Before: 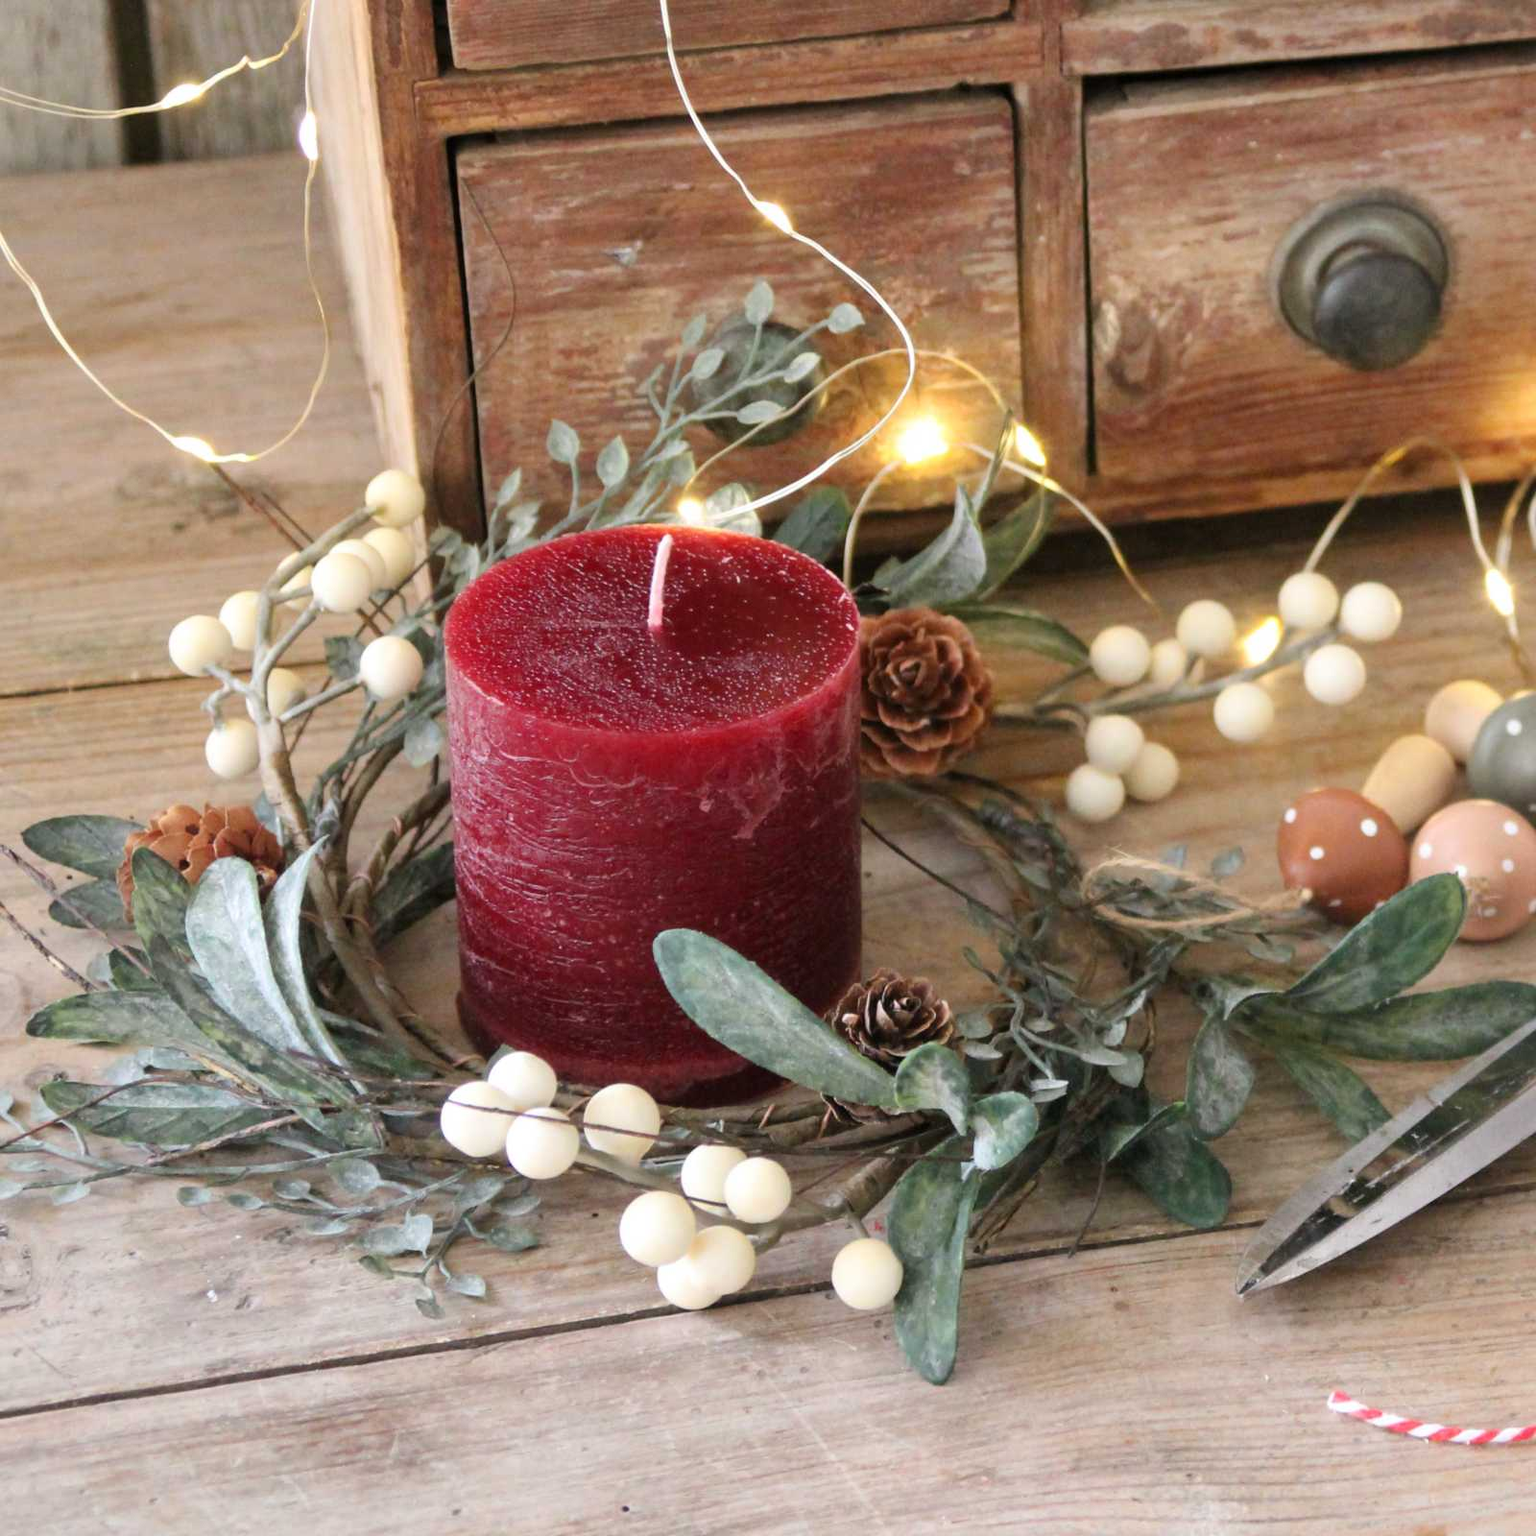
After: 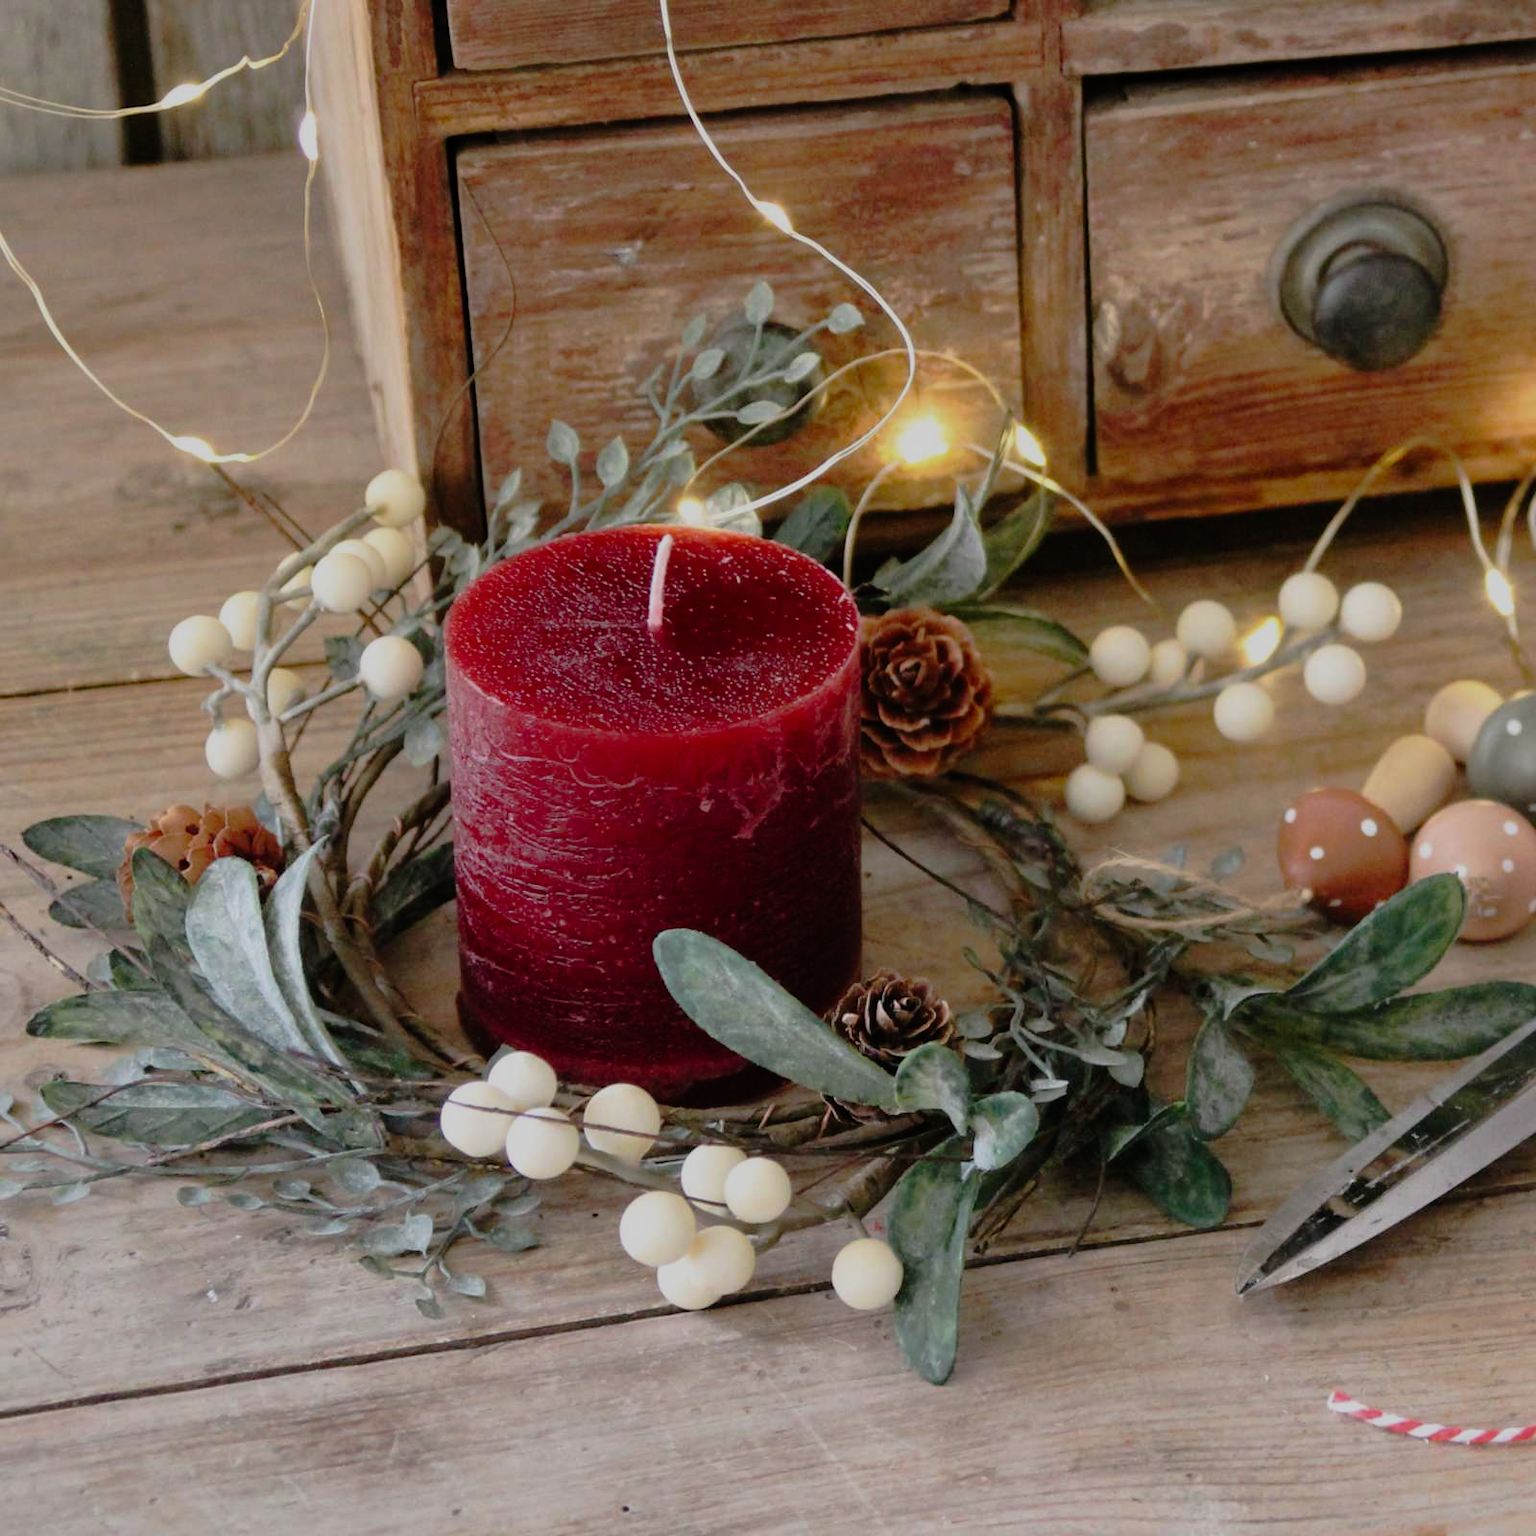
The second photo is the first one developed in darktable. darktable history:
exposure: black level correction 0, exposure -0.701 EV, compensate highlight preservation false
tone curve: curves: ch0 [(0, 0) (0.126, 0.061) (0.362, 0.382) (0.498, 0.498) (0.706, 0.712) (1, 1)]; ch1 [(0, 0) (0.5, 0.522) (0.55, 0.586) (1, 1)]; ch2 [(0, 0) (0.44, 0.424) (0.5, 0.482) (0.537, 0.538) (1, 1)], preserve colors none
